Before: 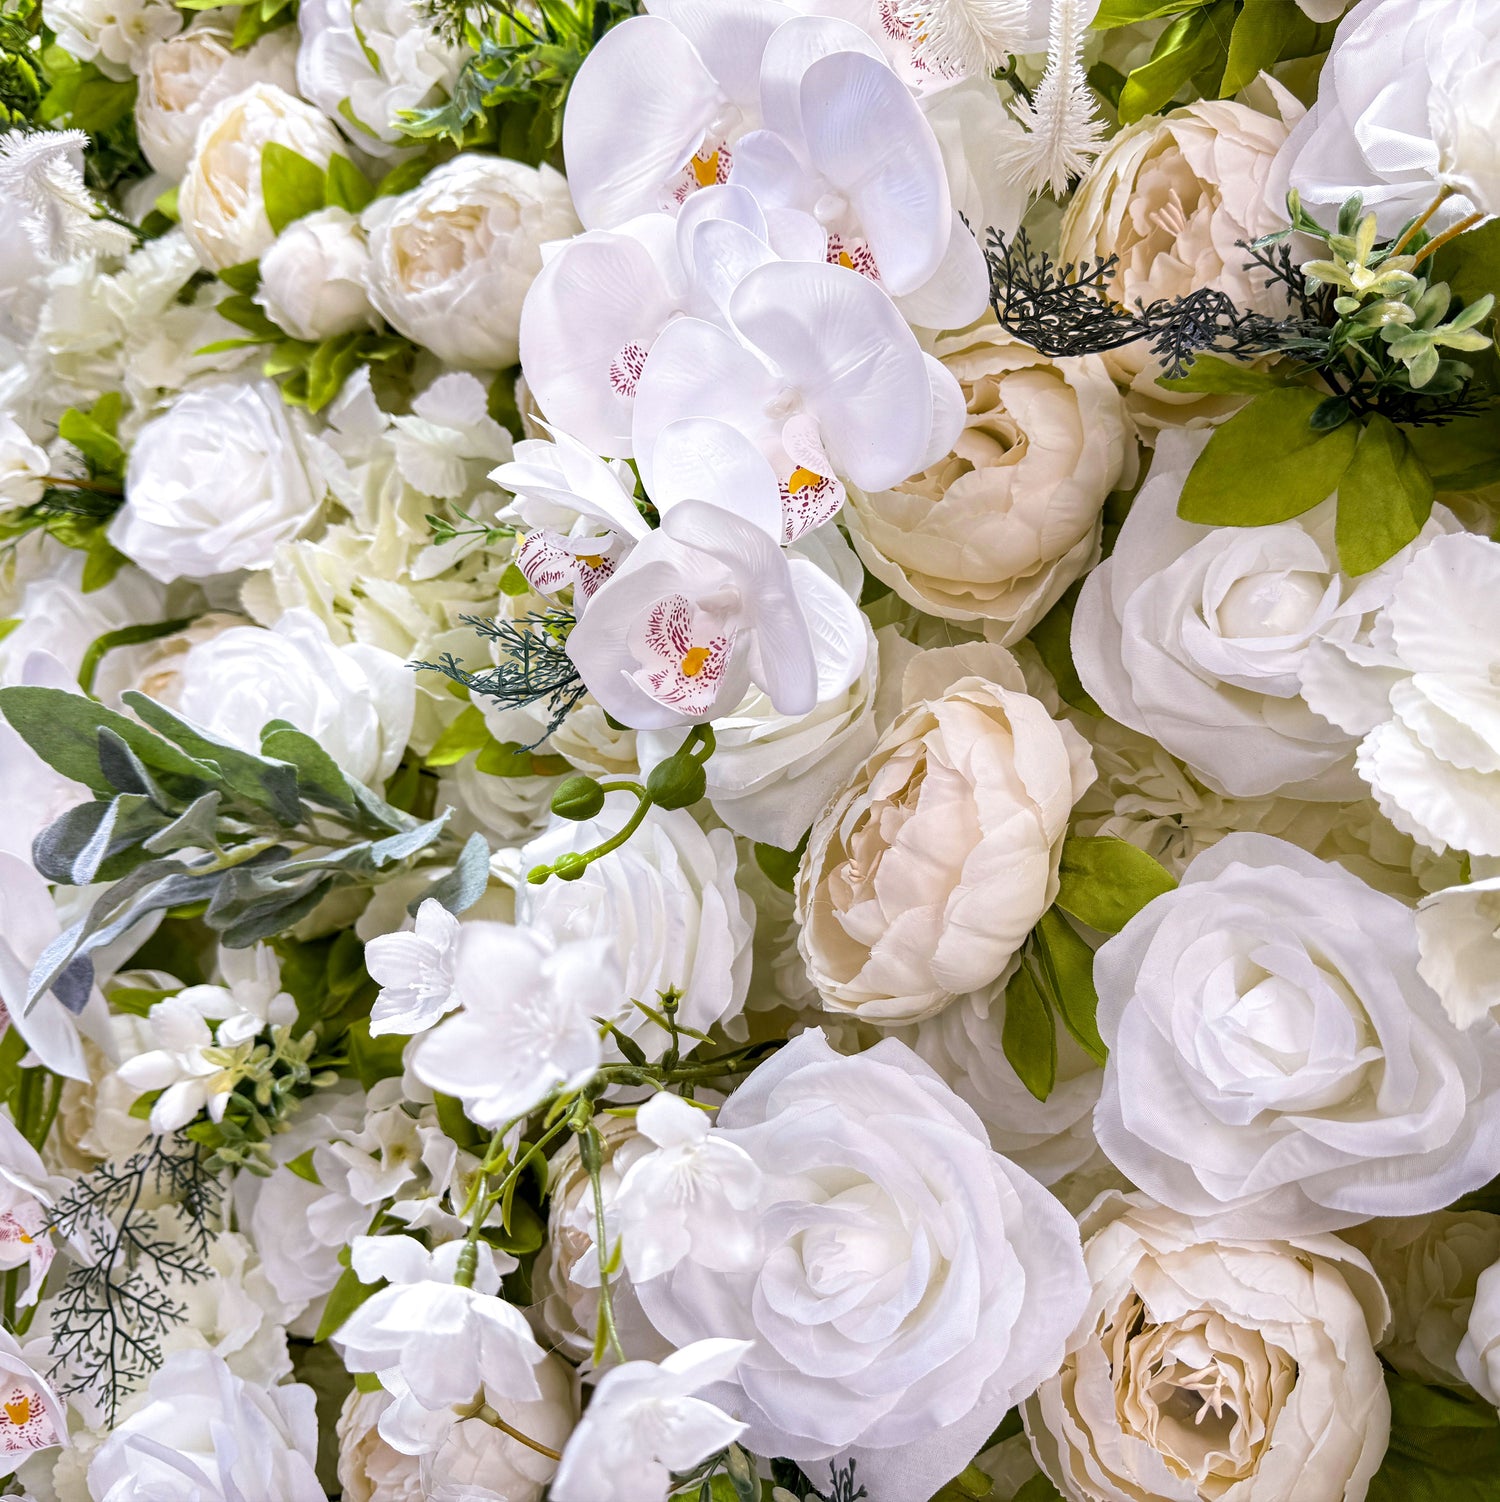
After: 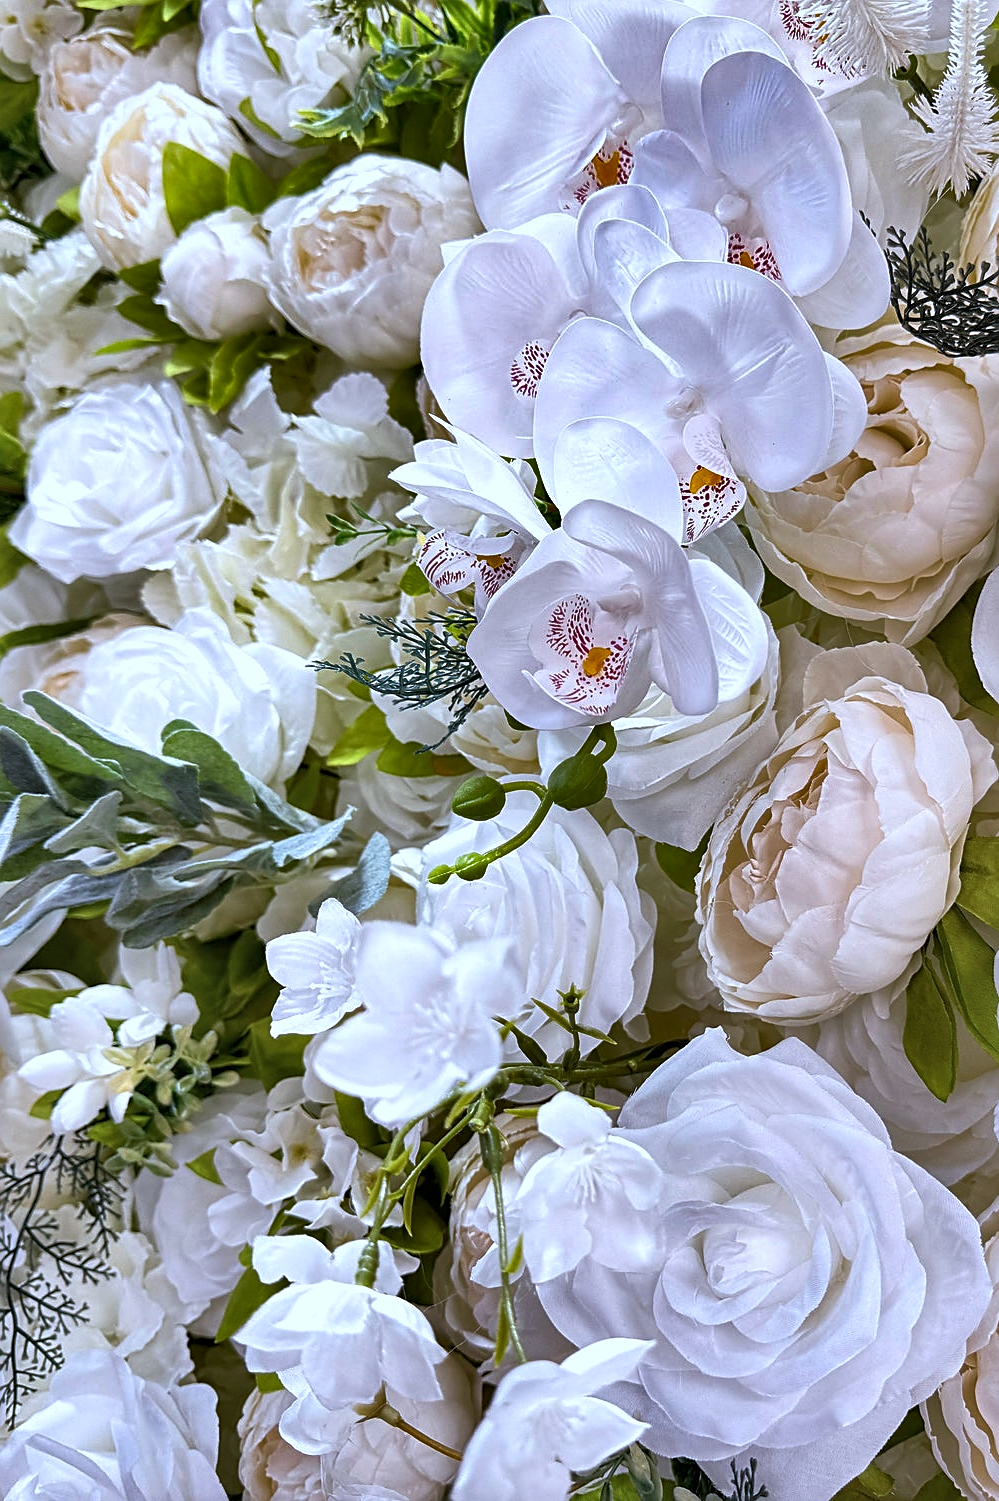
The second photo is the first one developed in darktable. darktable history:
crop and rotate: left 6.617%, right 26.717%
shadows and highlights: shadows 30.63, highlights -63.22, shadows color adjustment 98%, highlights color adjustment 58.61%, soften with gaussian
sharpen: on, module defaults
color correction: highlights a* -2.24, highlights b* -18.1
